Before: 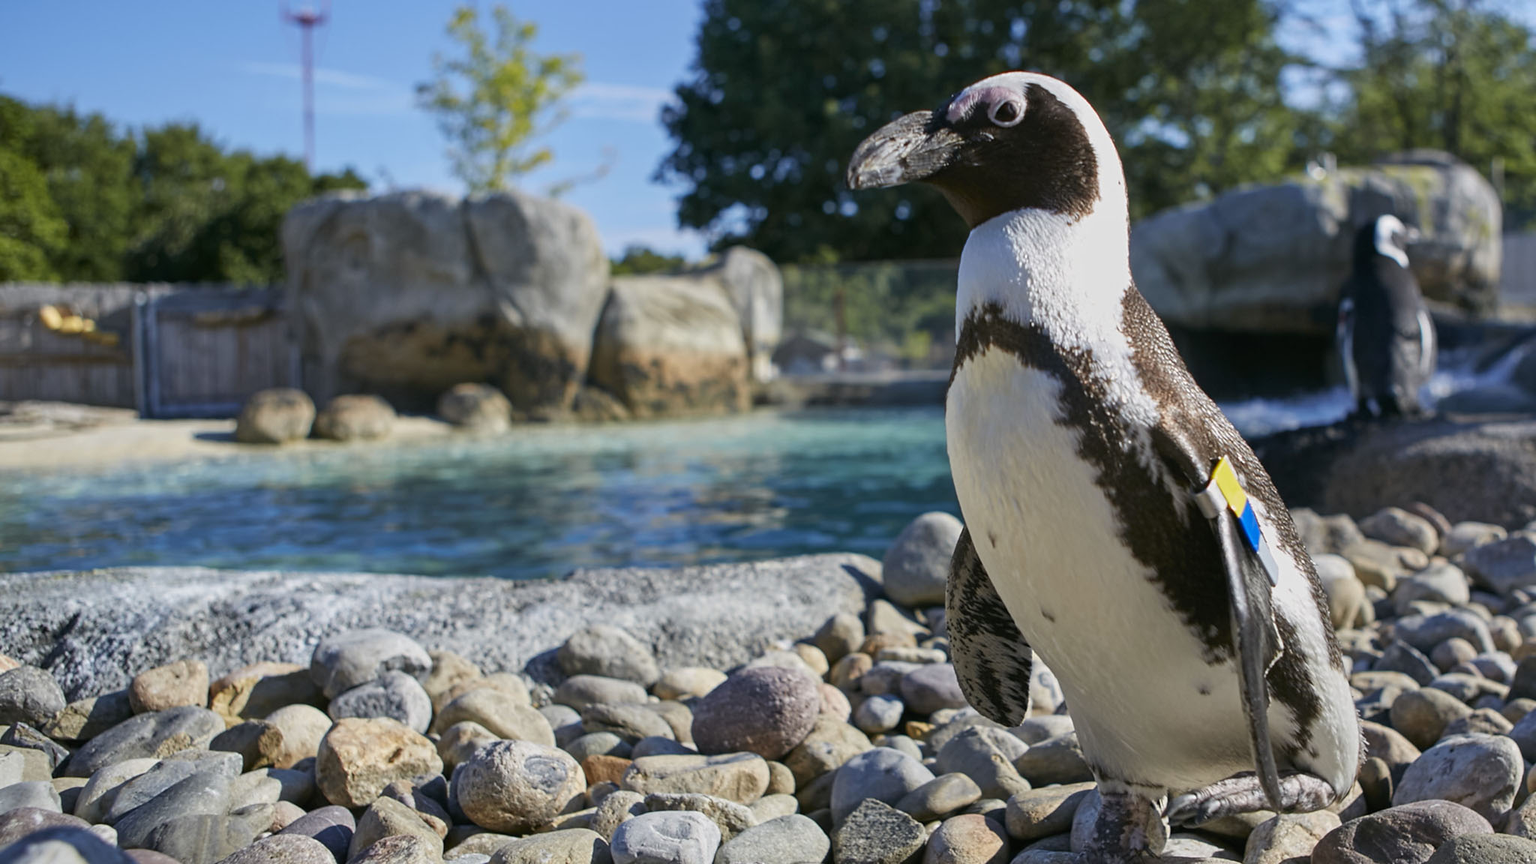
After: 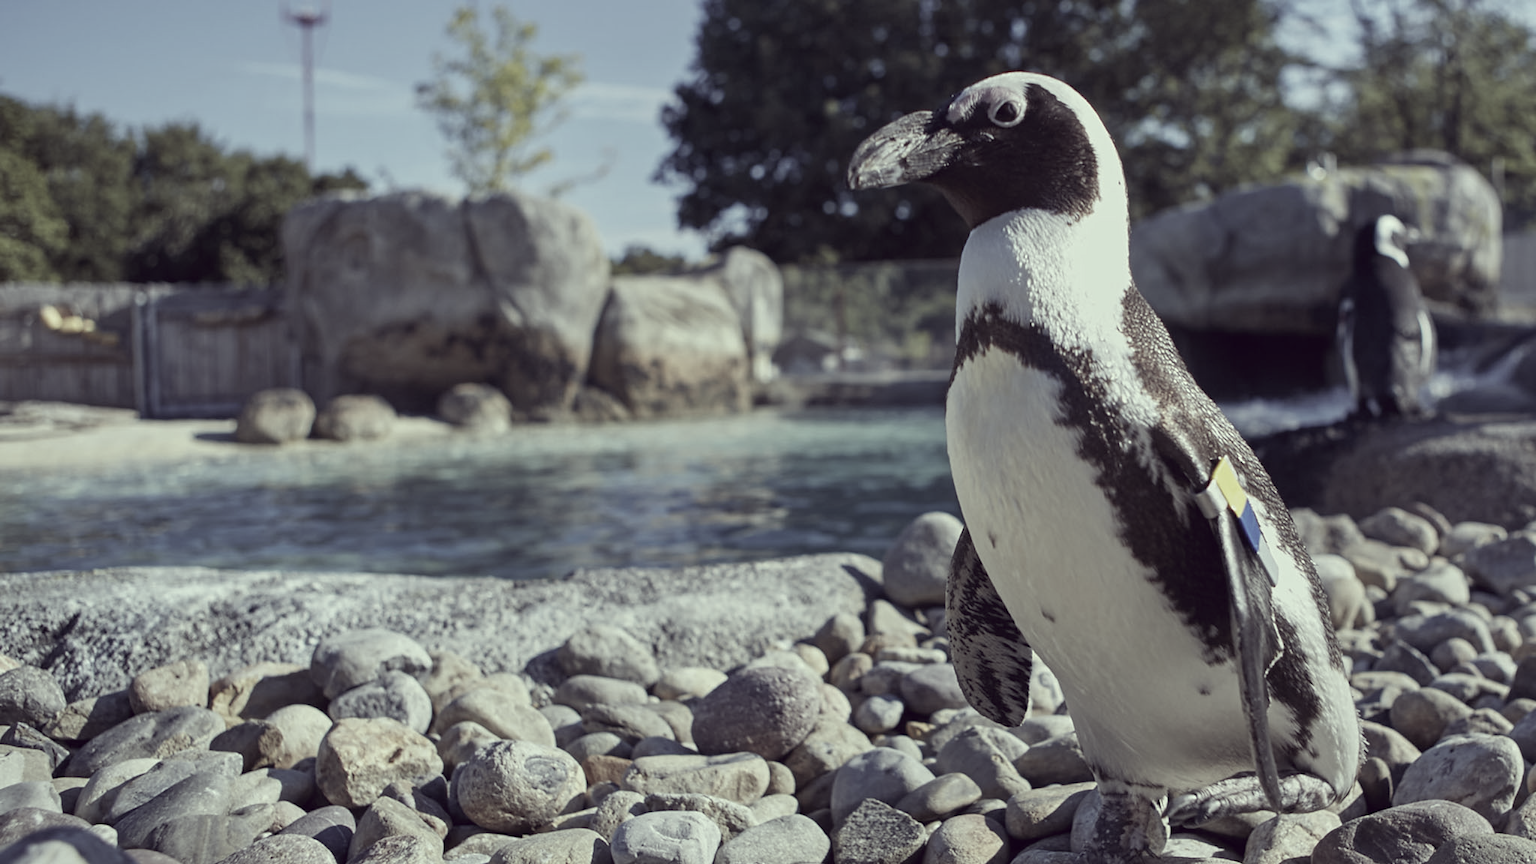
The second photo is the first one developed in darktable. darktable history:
color correction: highlights a* -20.84, highlights b* 20.37, shadows a* 19.85, shadows b* -20.79, saturation 0.383
